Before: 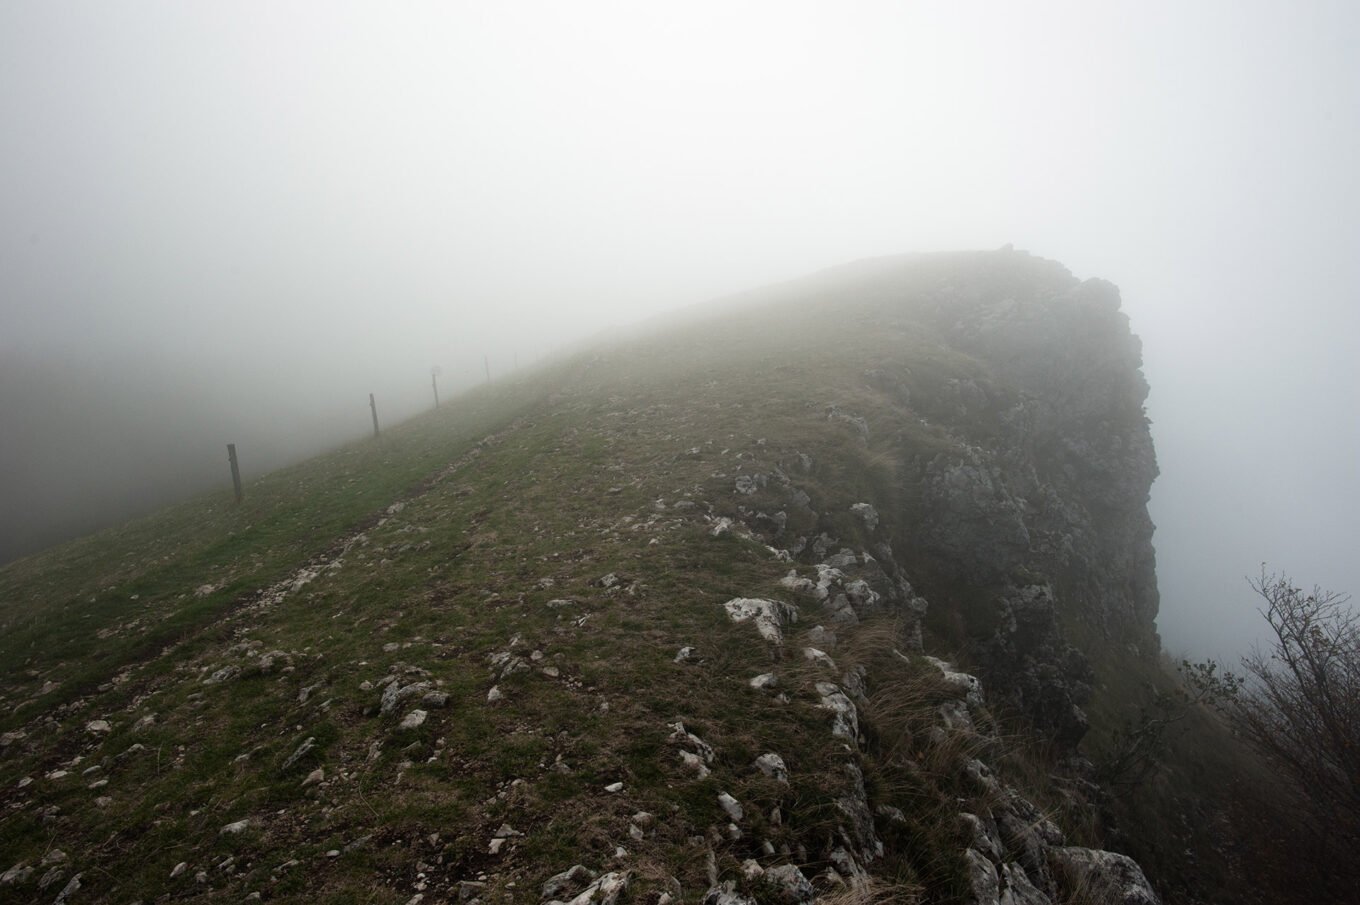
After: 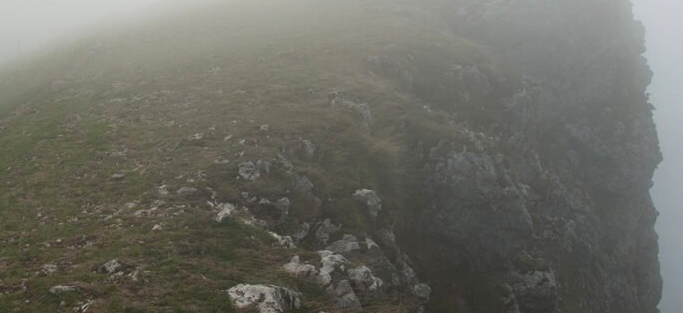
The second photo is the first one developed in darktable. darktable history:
crop: left 36.607%, top 34.735%, right 13.146%, bottom 30.611%
lowpass: radius 0.1, contrast 0.85, saturation 1.1, unbound 0
